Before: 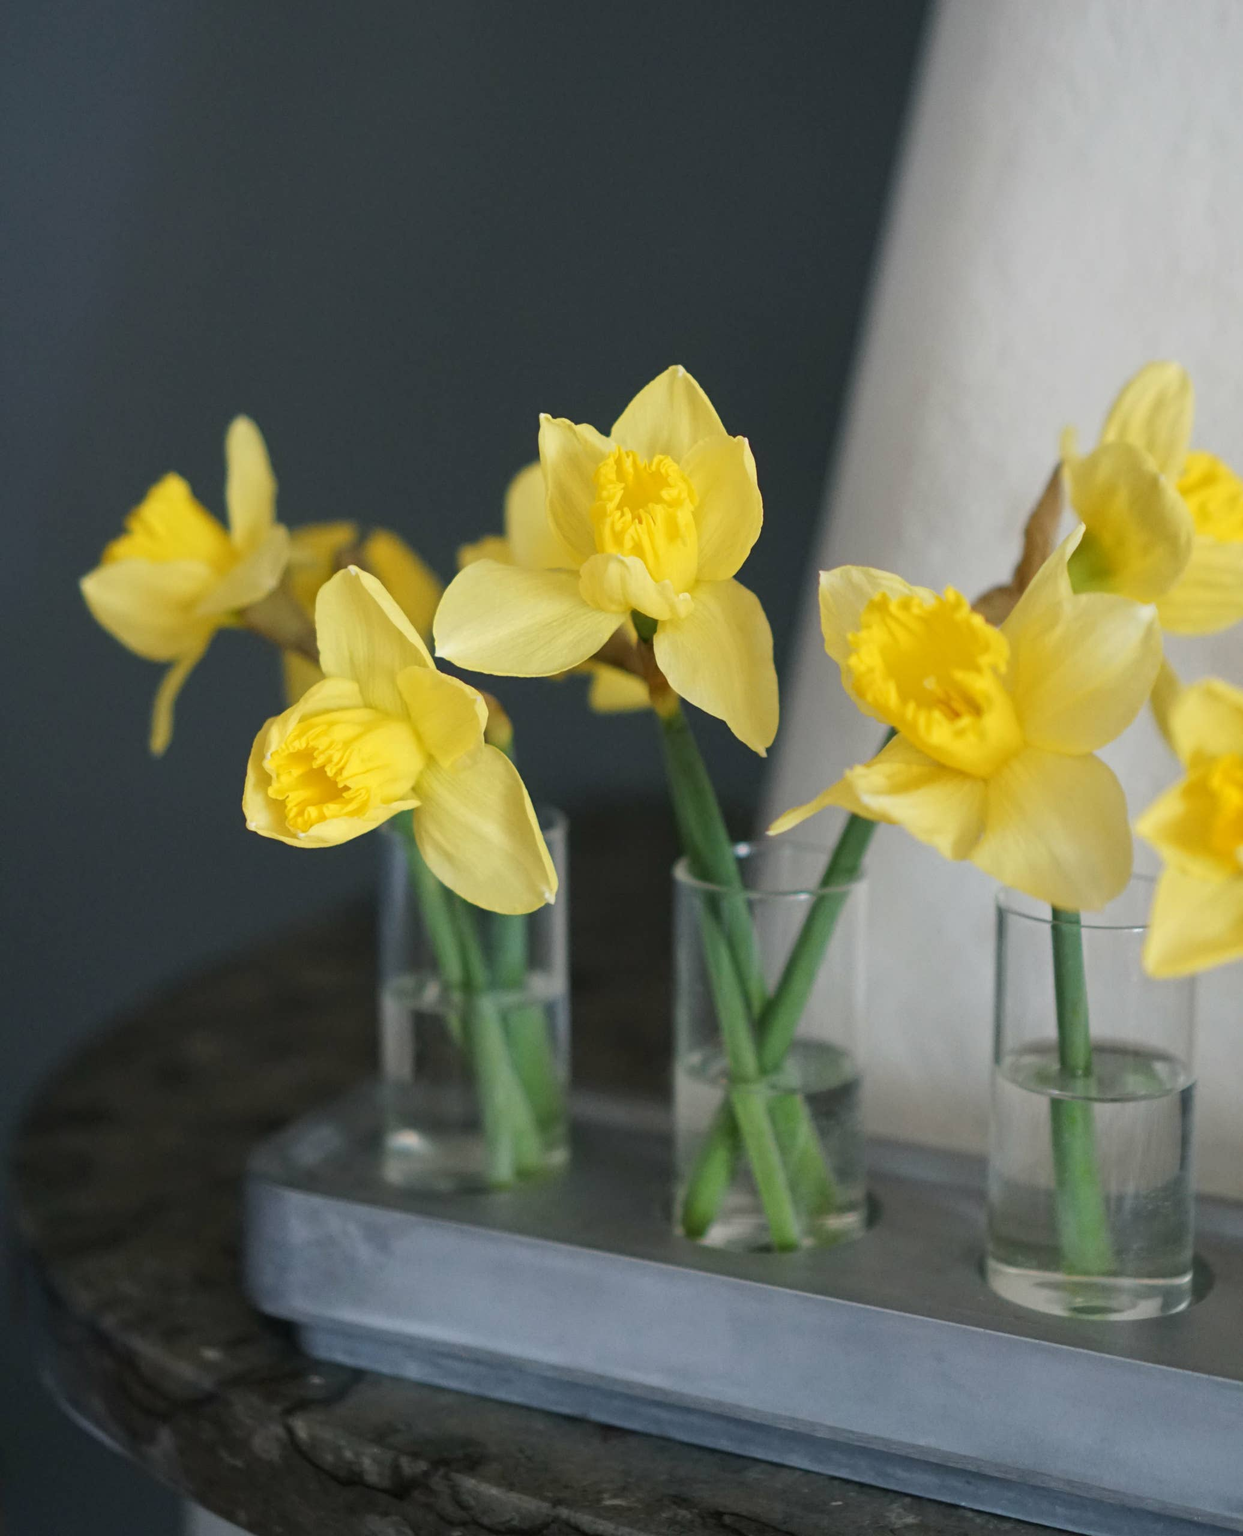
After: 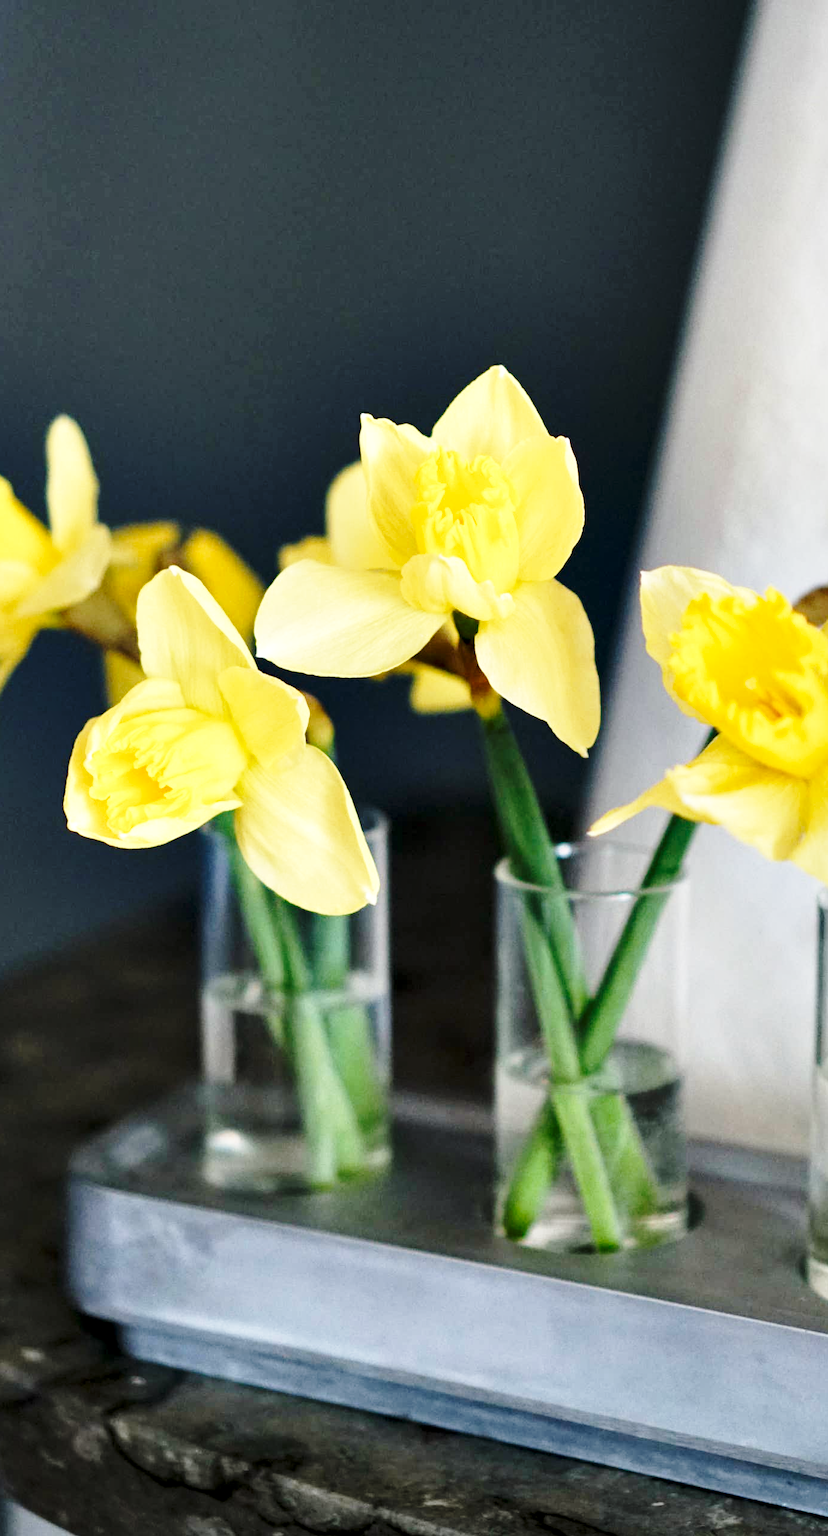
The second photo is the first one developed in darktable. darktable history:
contrast equalizer: octaves 7, y [[0.6 ×6], [0.55 ×6], [0 ×6], [0 ×6], [0 ×6]]
crop and rotate: left 14.426%, right 18.891%
base curve: curves: ch0 [(0, 0) (0.028, 0.03) (0.121, 0.232) (0.46, 0.748) (0.859, 0.968) (1, 1)], preserve colors none
